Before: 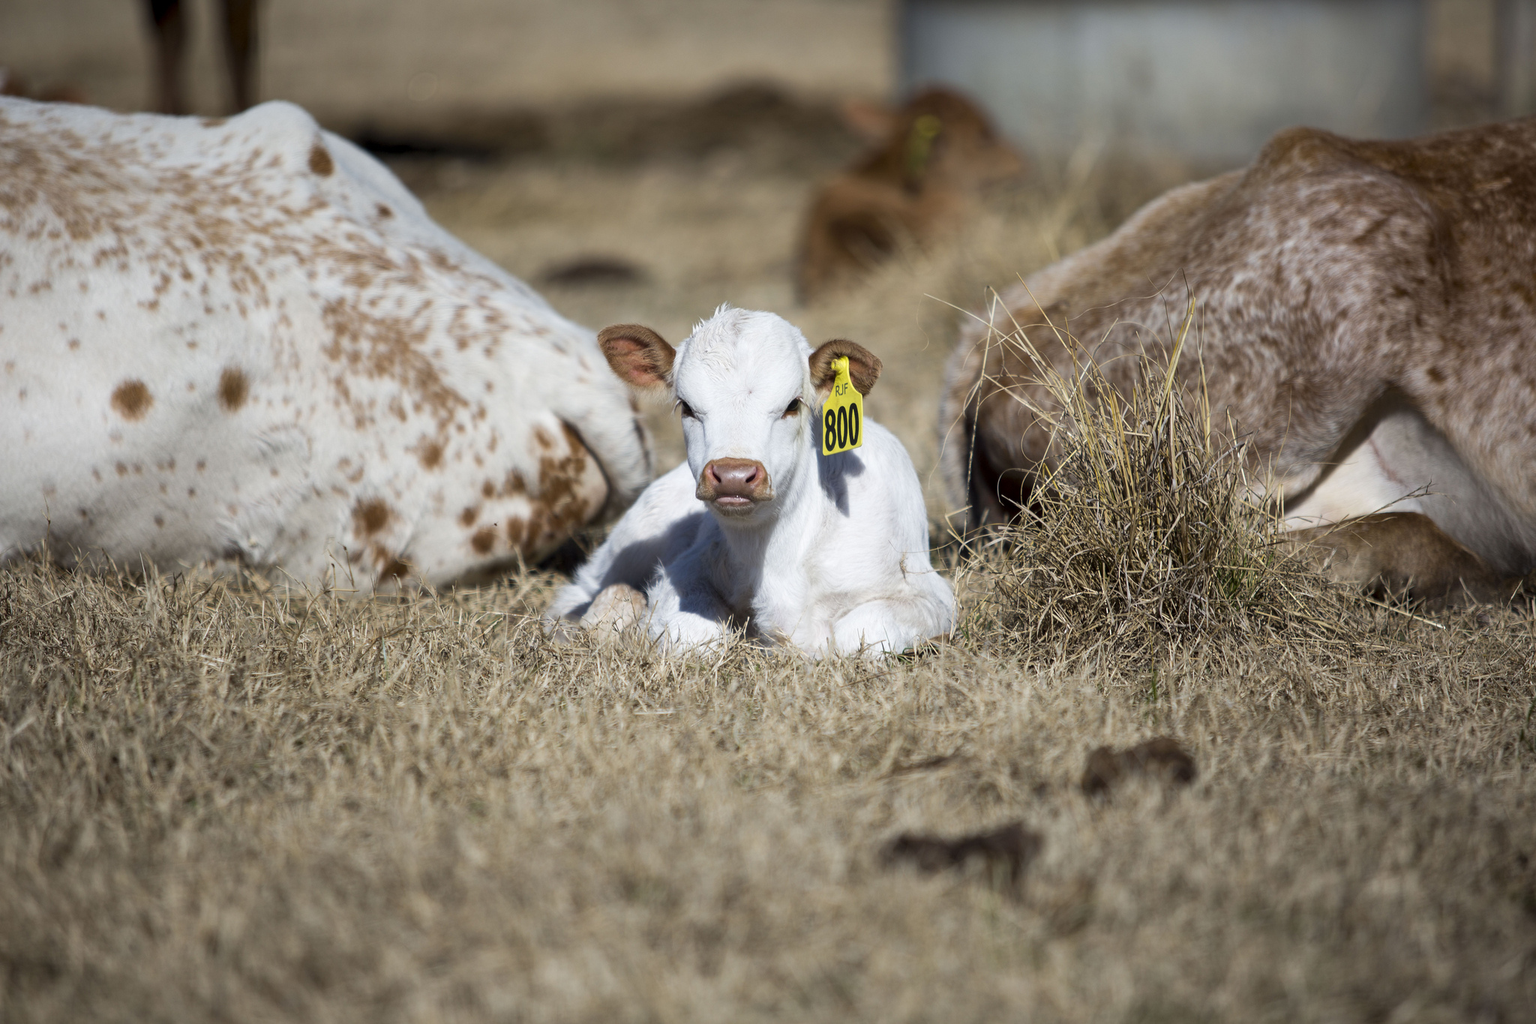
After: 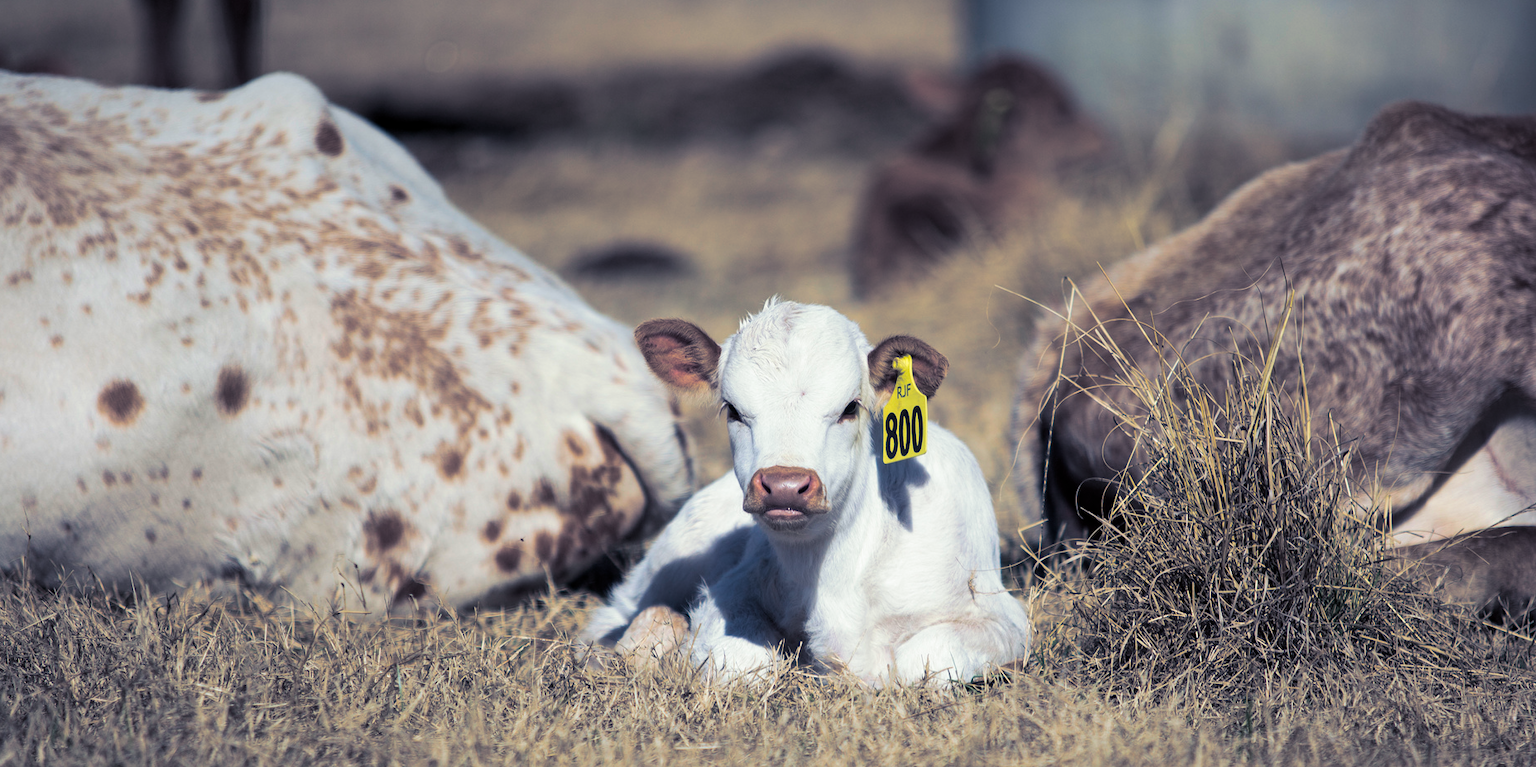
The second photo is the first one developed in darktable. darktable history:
velvia: on, module defaults
split-toning: shadows › hue 230.4°
crop: left 1.509%, top 3.452%, right 7.696%, bottom 28.452%
